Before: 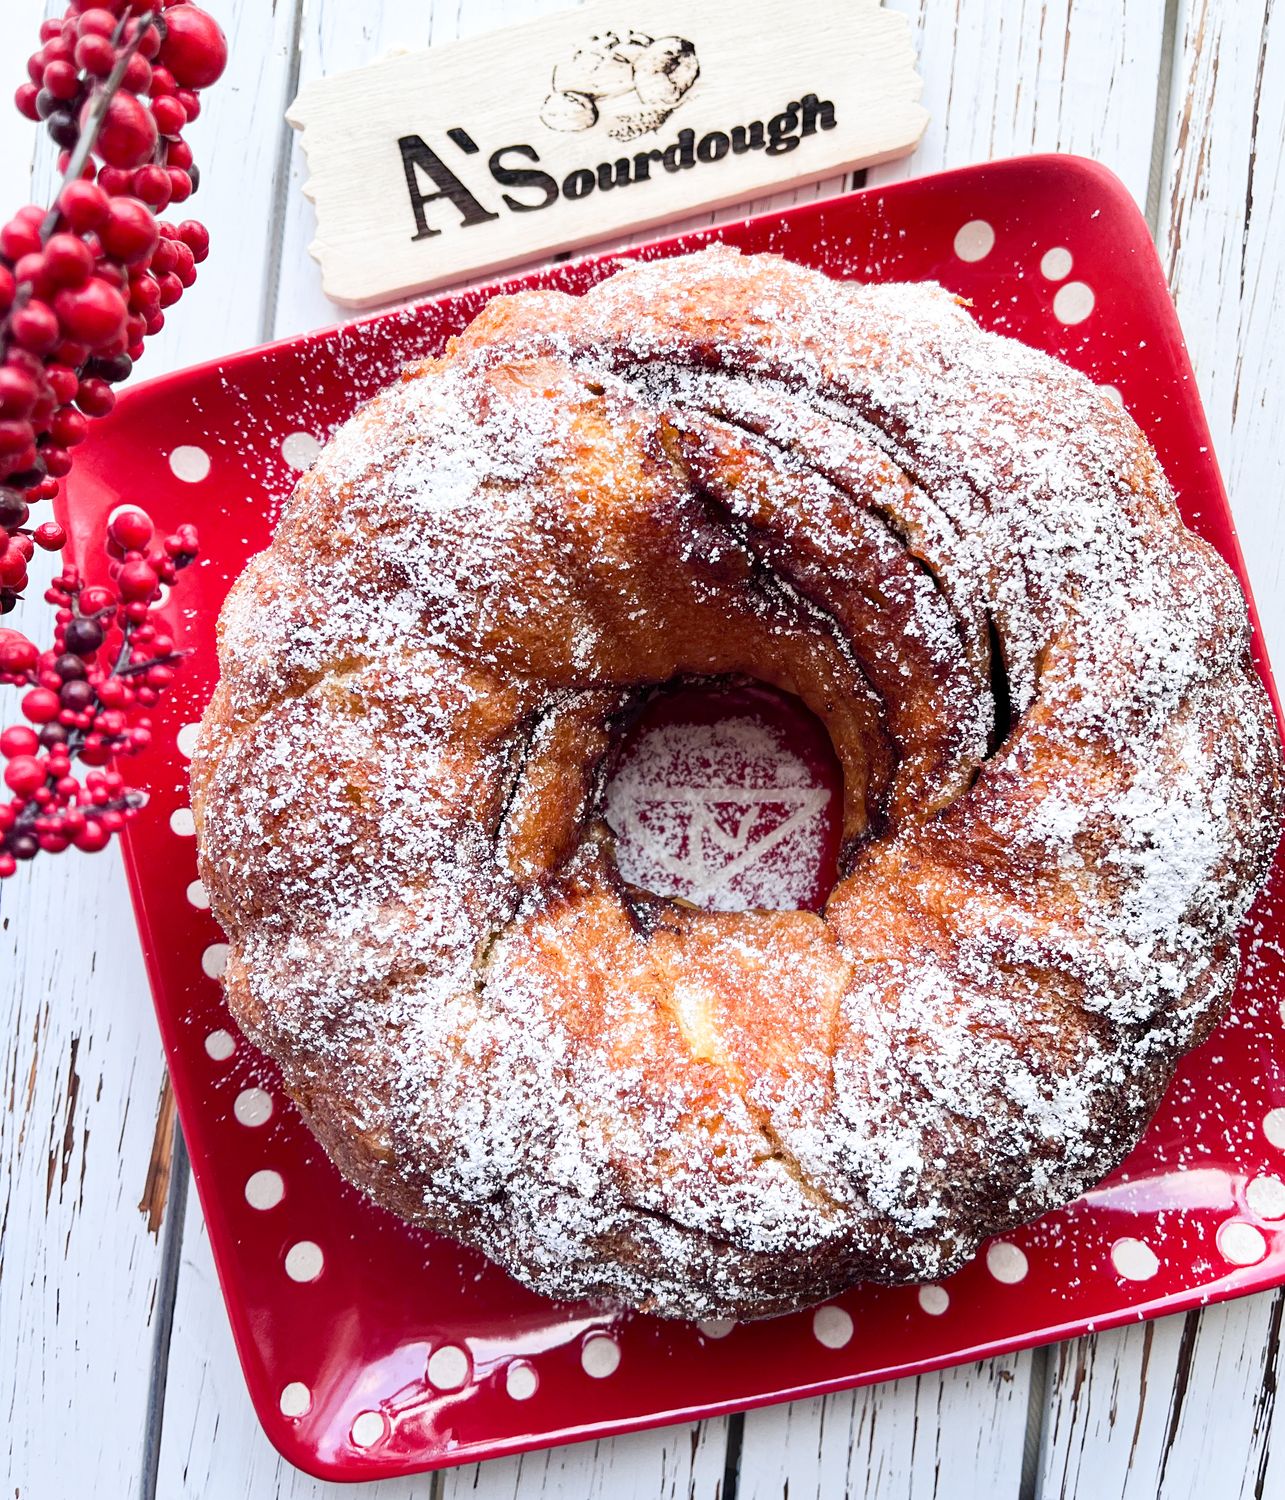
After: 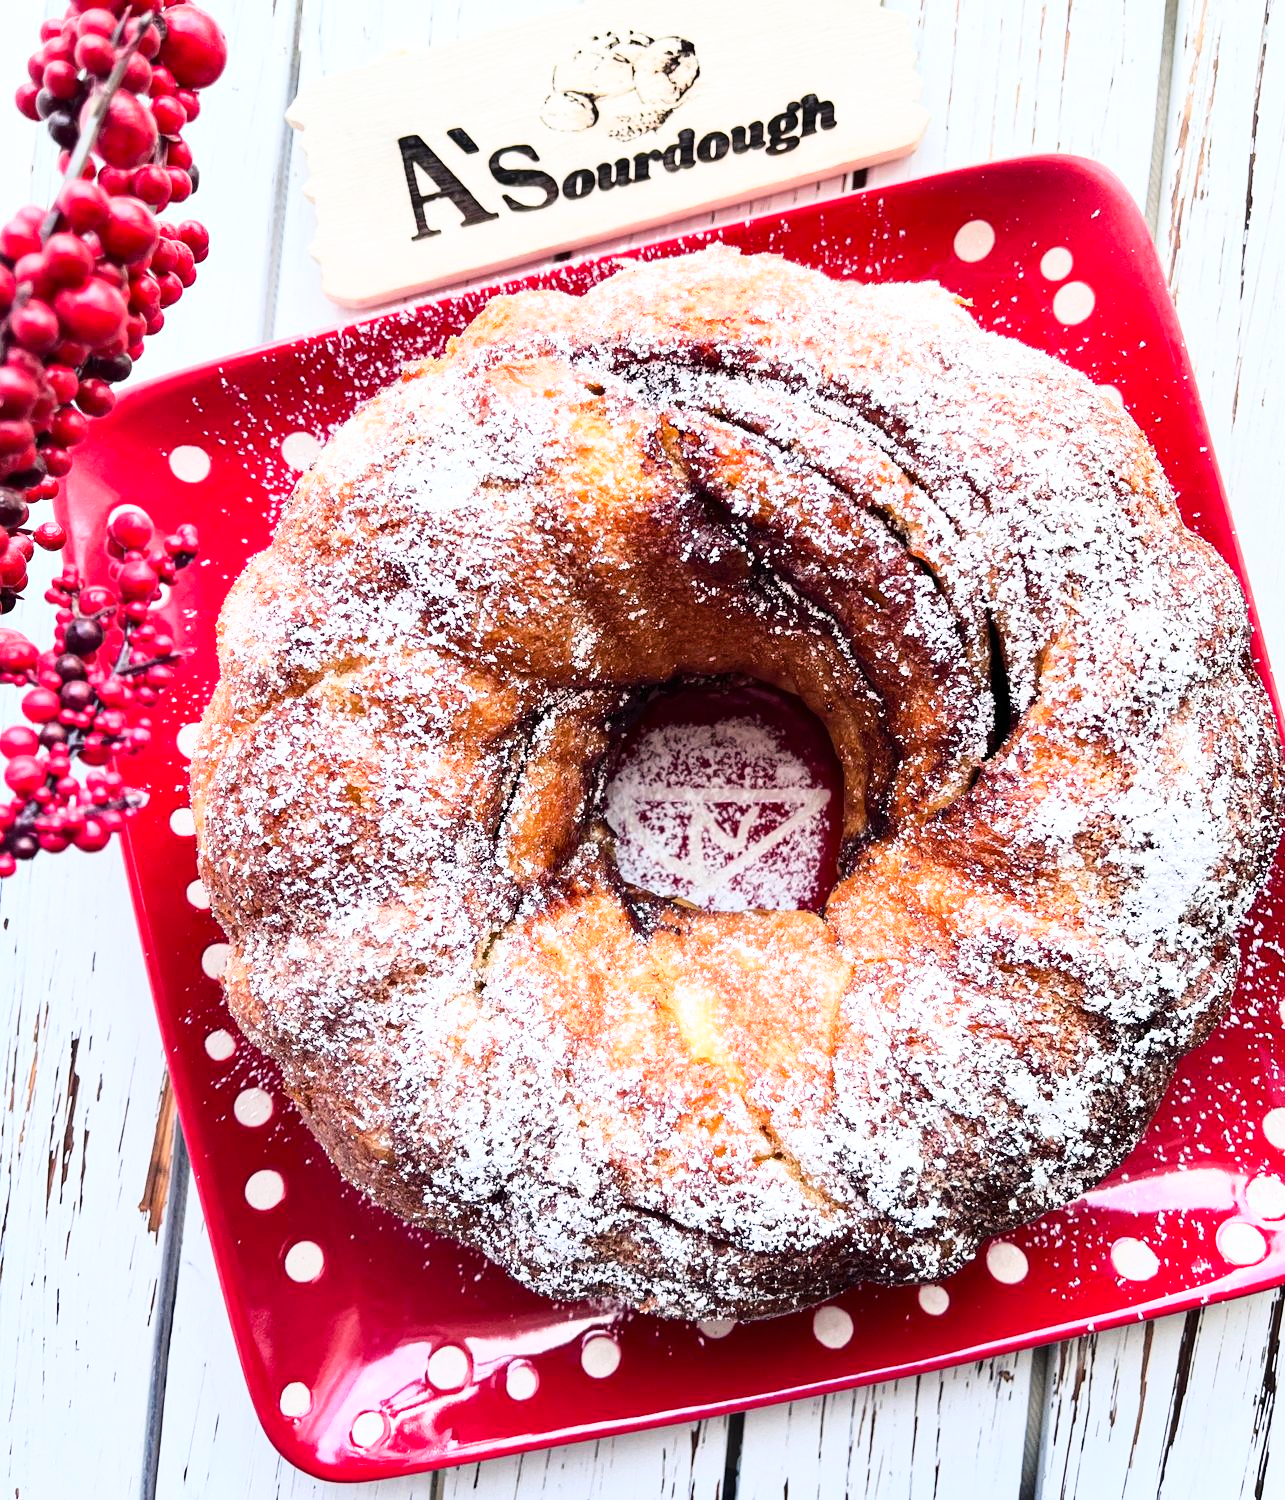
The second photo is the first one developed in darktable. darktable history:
shadows and highlights: shadows 37.27, highlights -28.18, soften with gaussian
base curve: curves: ch0 [(0, 0) (0.028, 0.03) (0.121, 0.232) (0.46, 0.748) (0.859, 0.968) (1, 1)]
